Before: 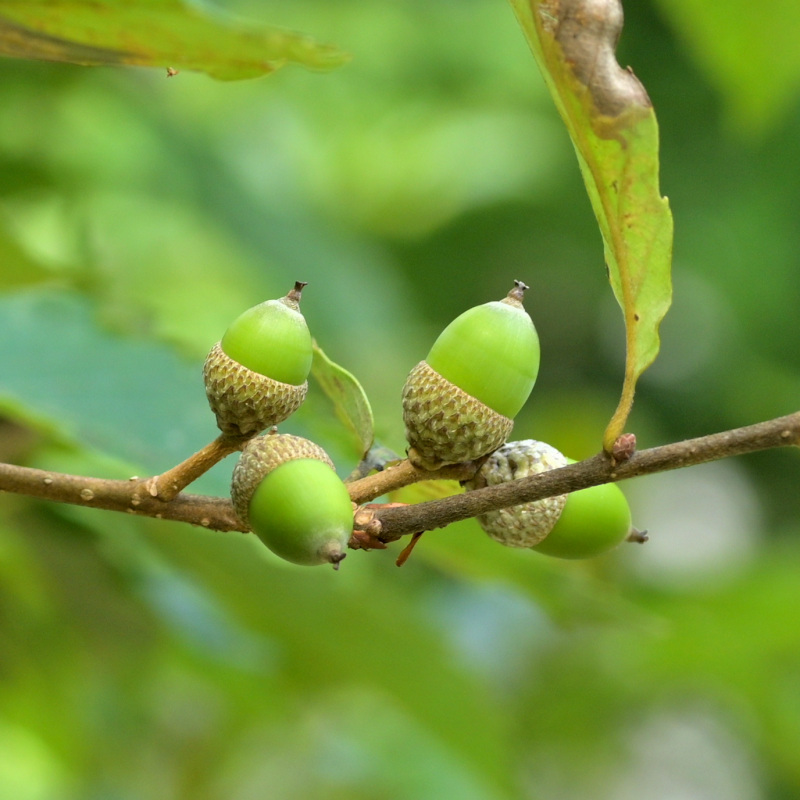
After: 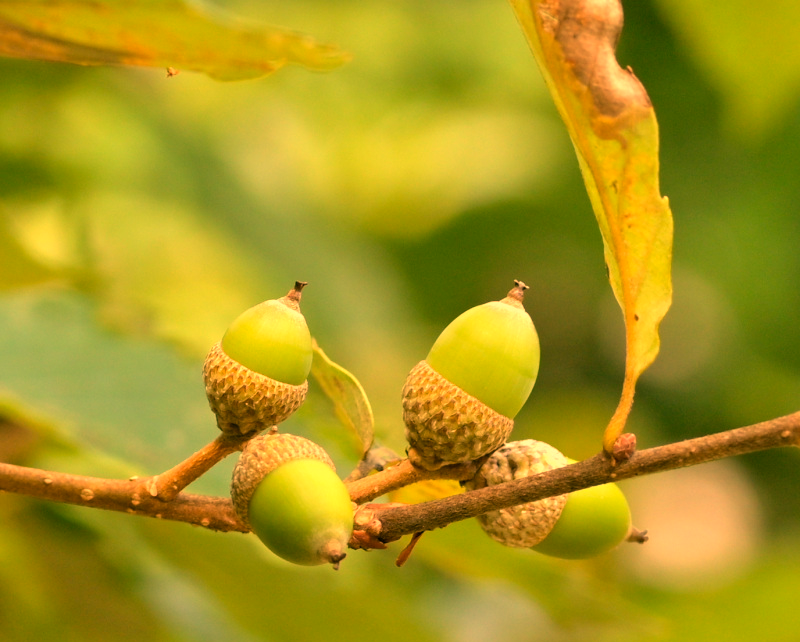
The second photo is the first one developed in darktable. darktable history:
crop: bottom 19.644%
tone equalizer: on, module defaults
color correction: highlights a* 4.02, highlights b* 4.98, shadows a* -7.55, shadows b* 4.98
white balance: red 1.467, blue 0.684
